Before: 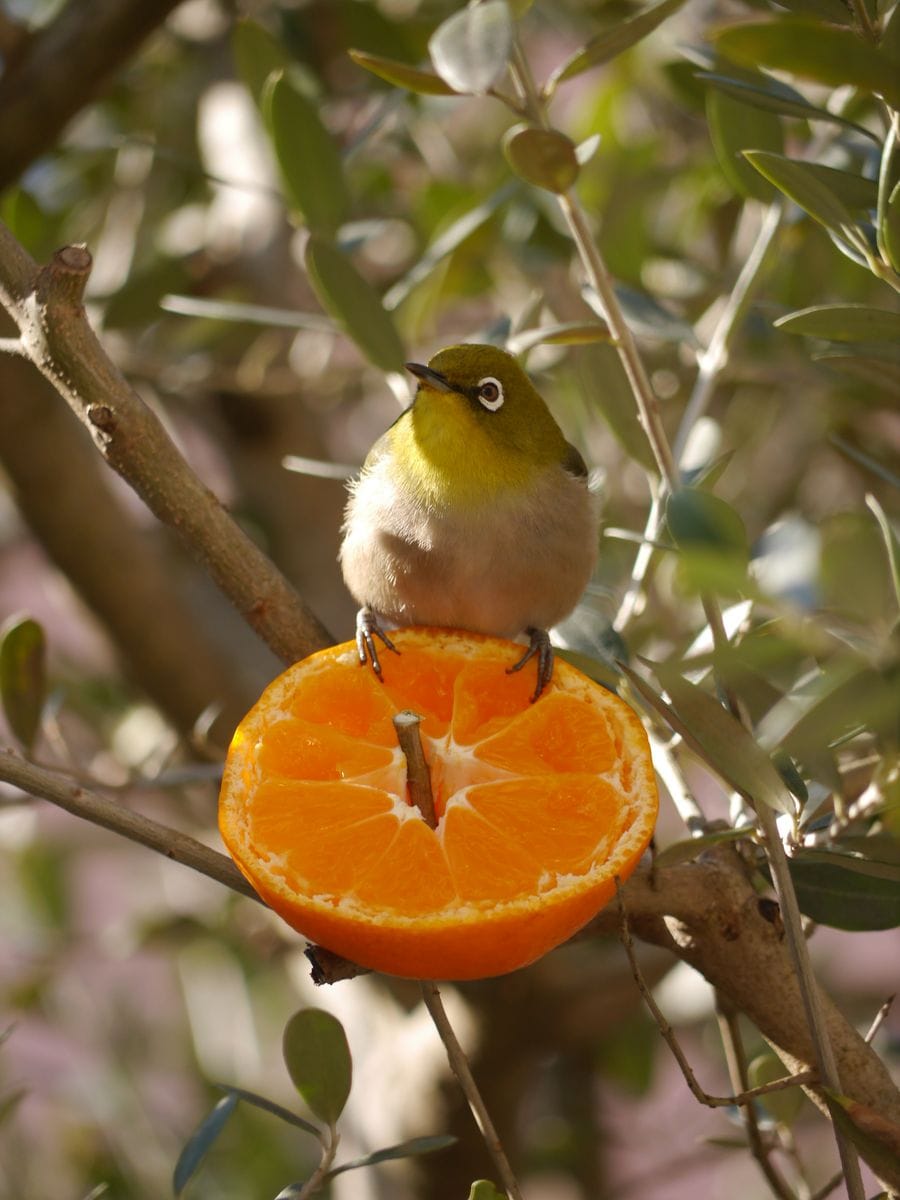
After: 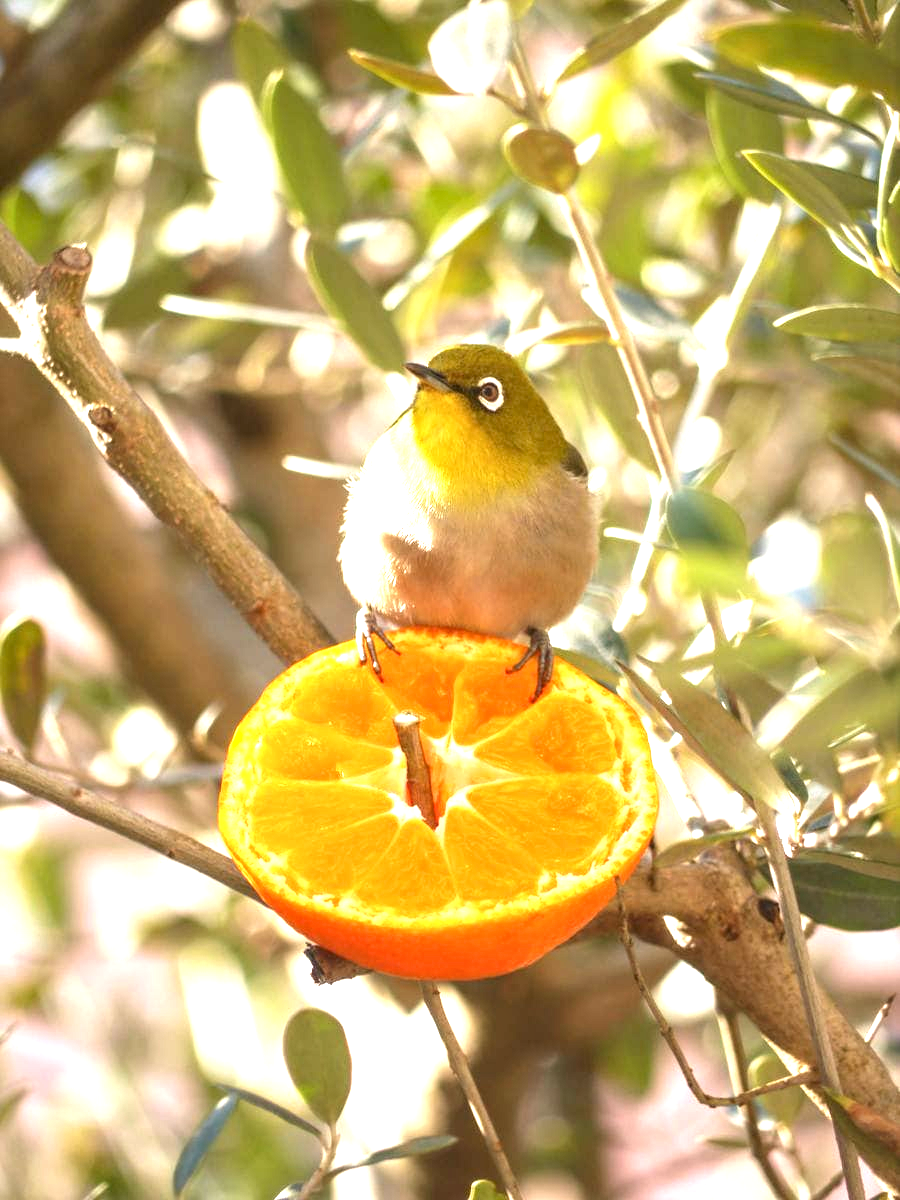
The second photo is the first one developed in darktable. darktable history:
exposure: black level correction 0, exposure 1.886 EV, compensate highlight preservation false
local contrast: on, module defaults
